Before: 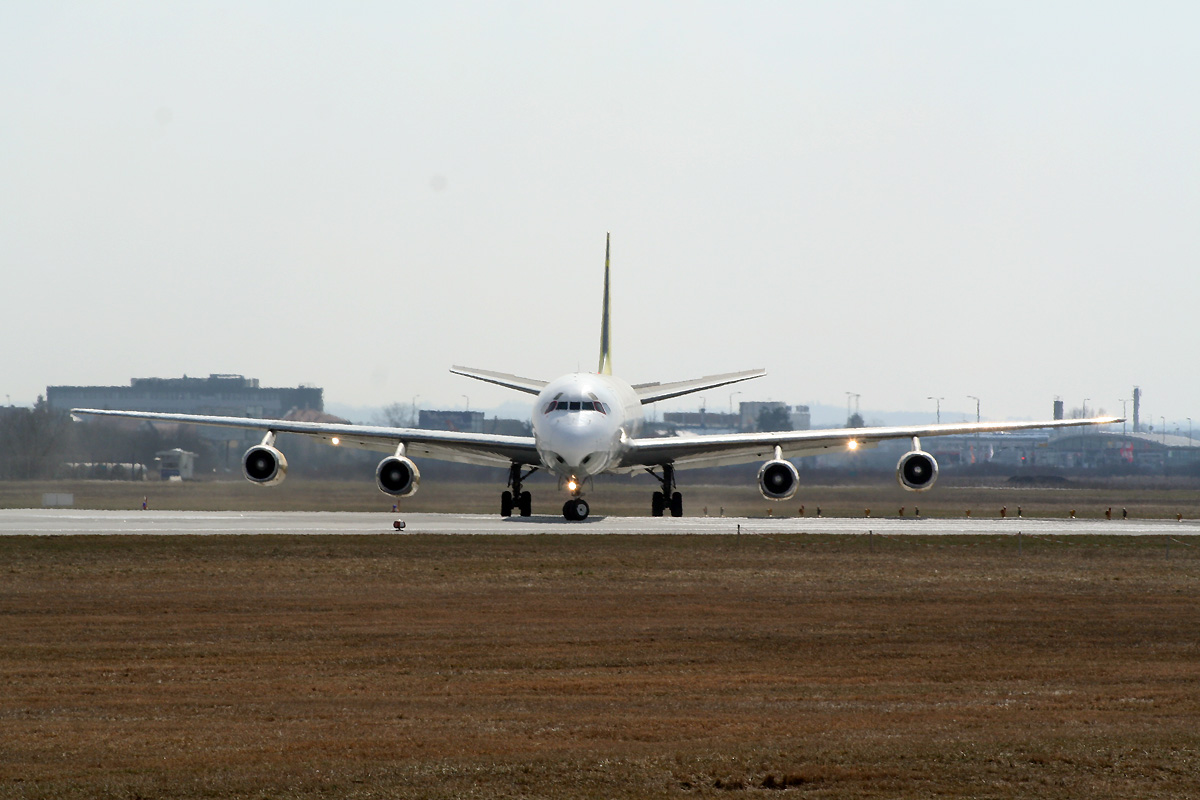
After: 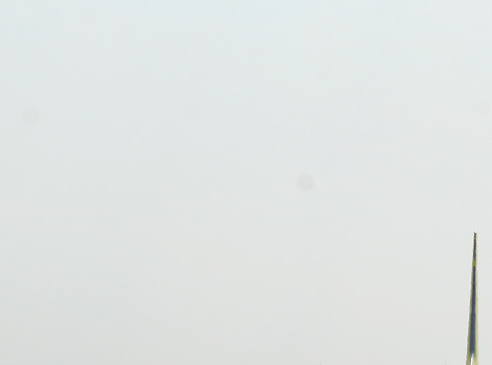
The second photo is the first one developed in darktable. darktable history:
crop and rotate: left 11.112%, top 0.076%, right 47.854%, bottom 54.233%
